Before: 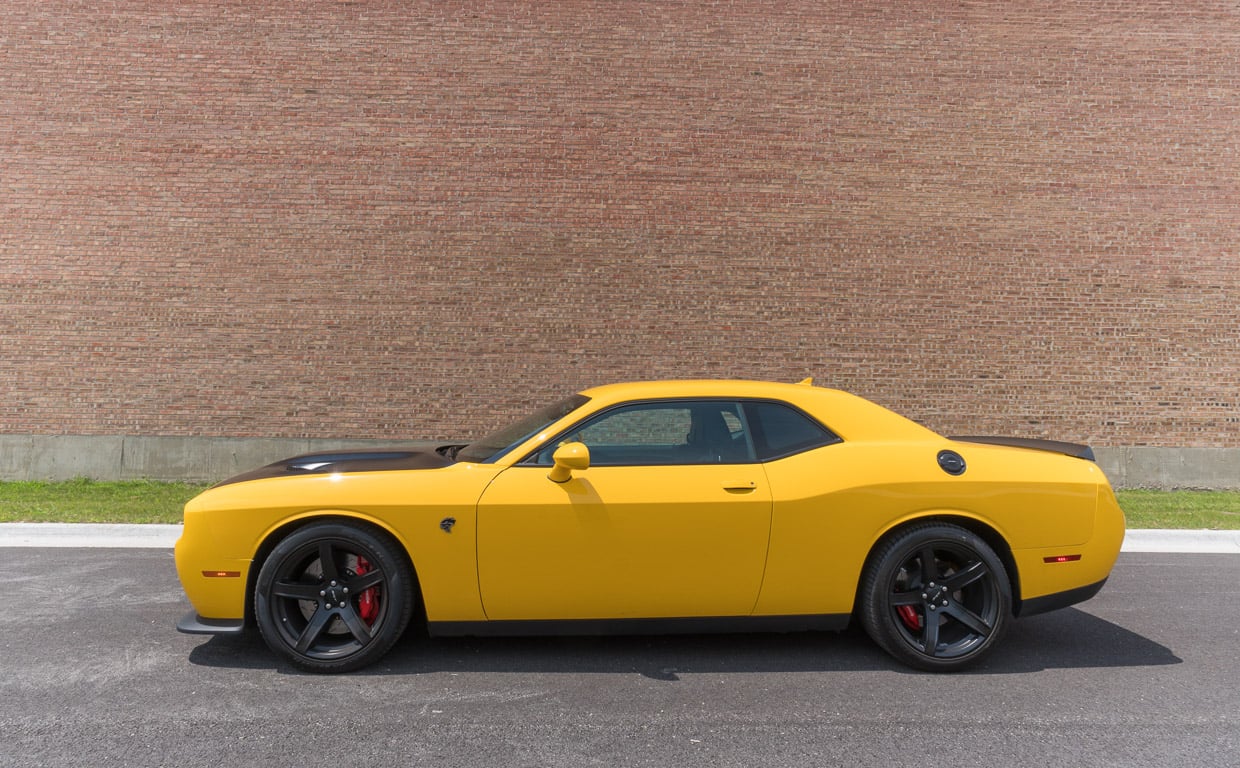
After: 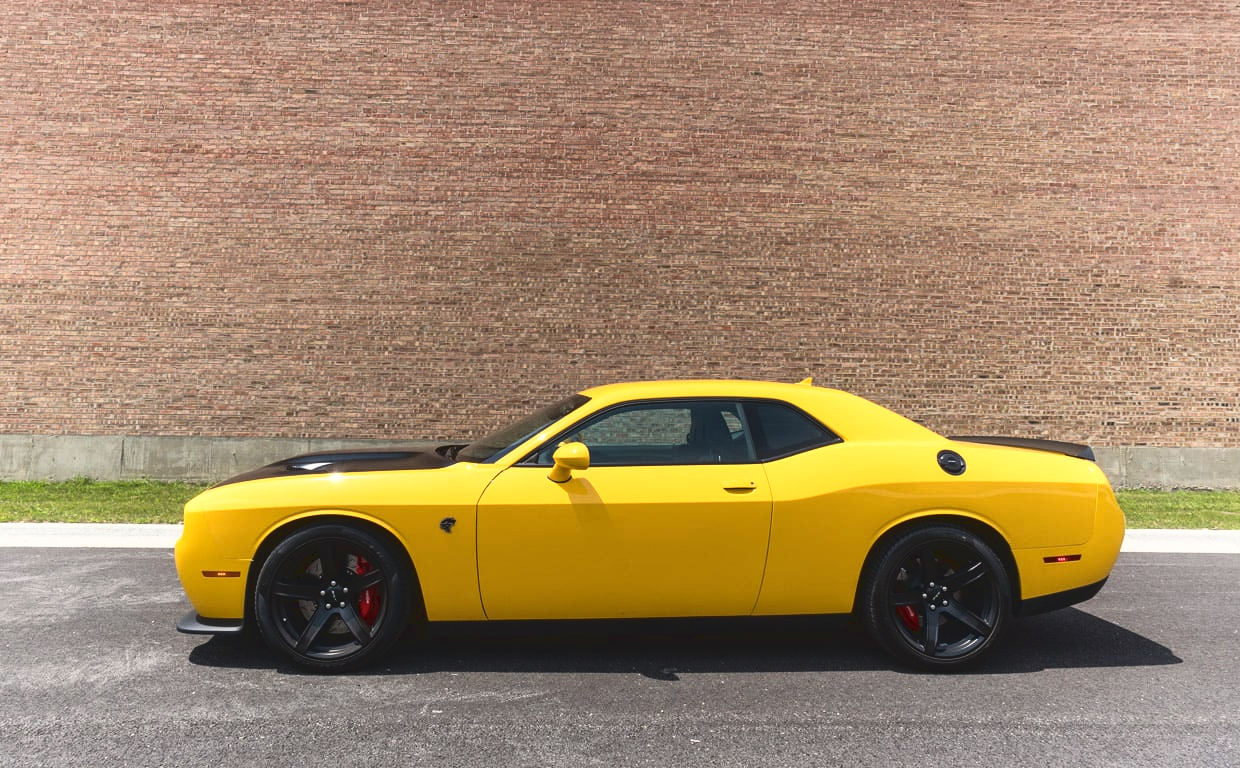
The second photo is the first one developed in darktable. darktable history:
color correction: highlights b* 3.02
tone curve: curves: ch0 [(0, 0) (0.003, 0.082) (0.011, 0.082) (0.025, 0.088) (0.044, 0.088) (0.069, 0.093) (0.1, 0.101) (0.136, 0.109) (0.177, 0.129) (0.224, 0.155) (0.277, 0.214) (0.335, 0.289) (0.399, 0.378) (0.468, 0.476) (0.543, 0.589) (0.623, 0.713) (0.709, 0.826) (0.801, 0.908) (0.898, 0.98) (1, 1)]
